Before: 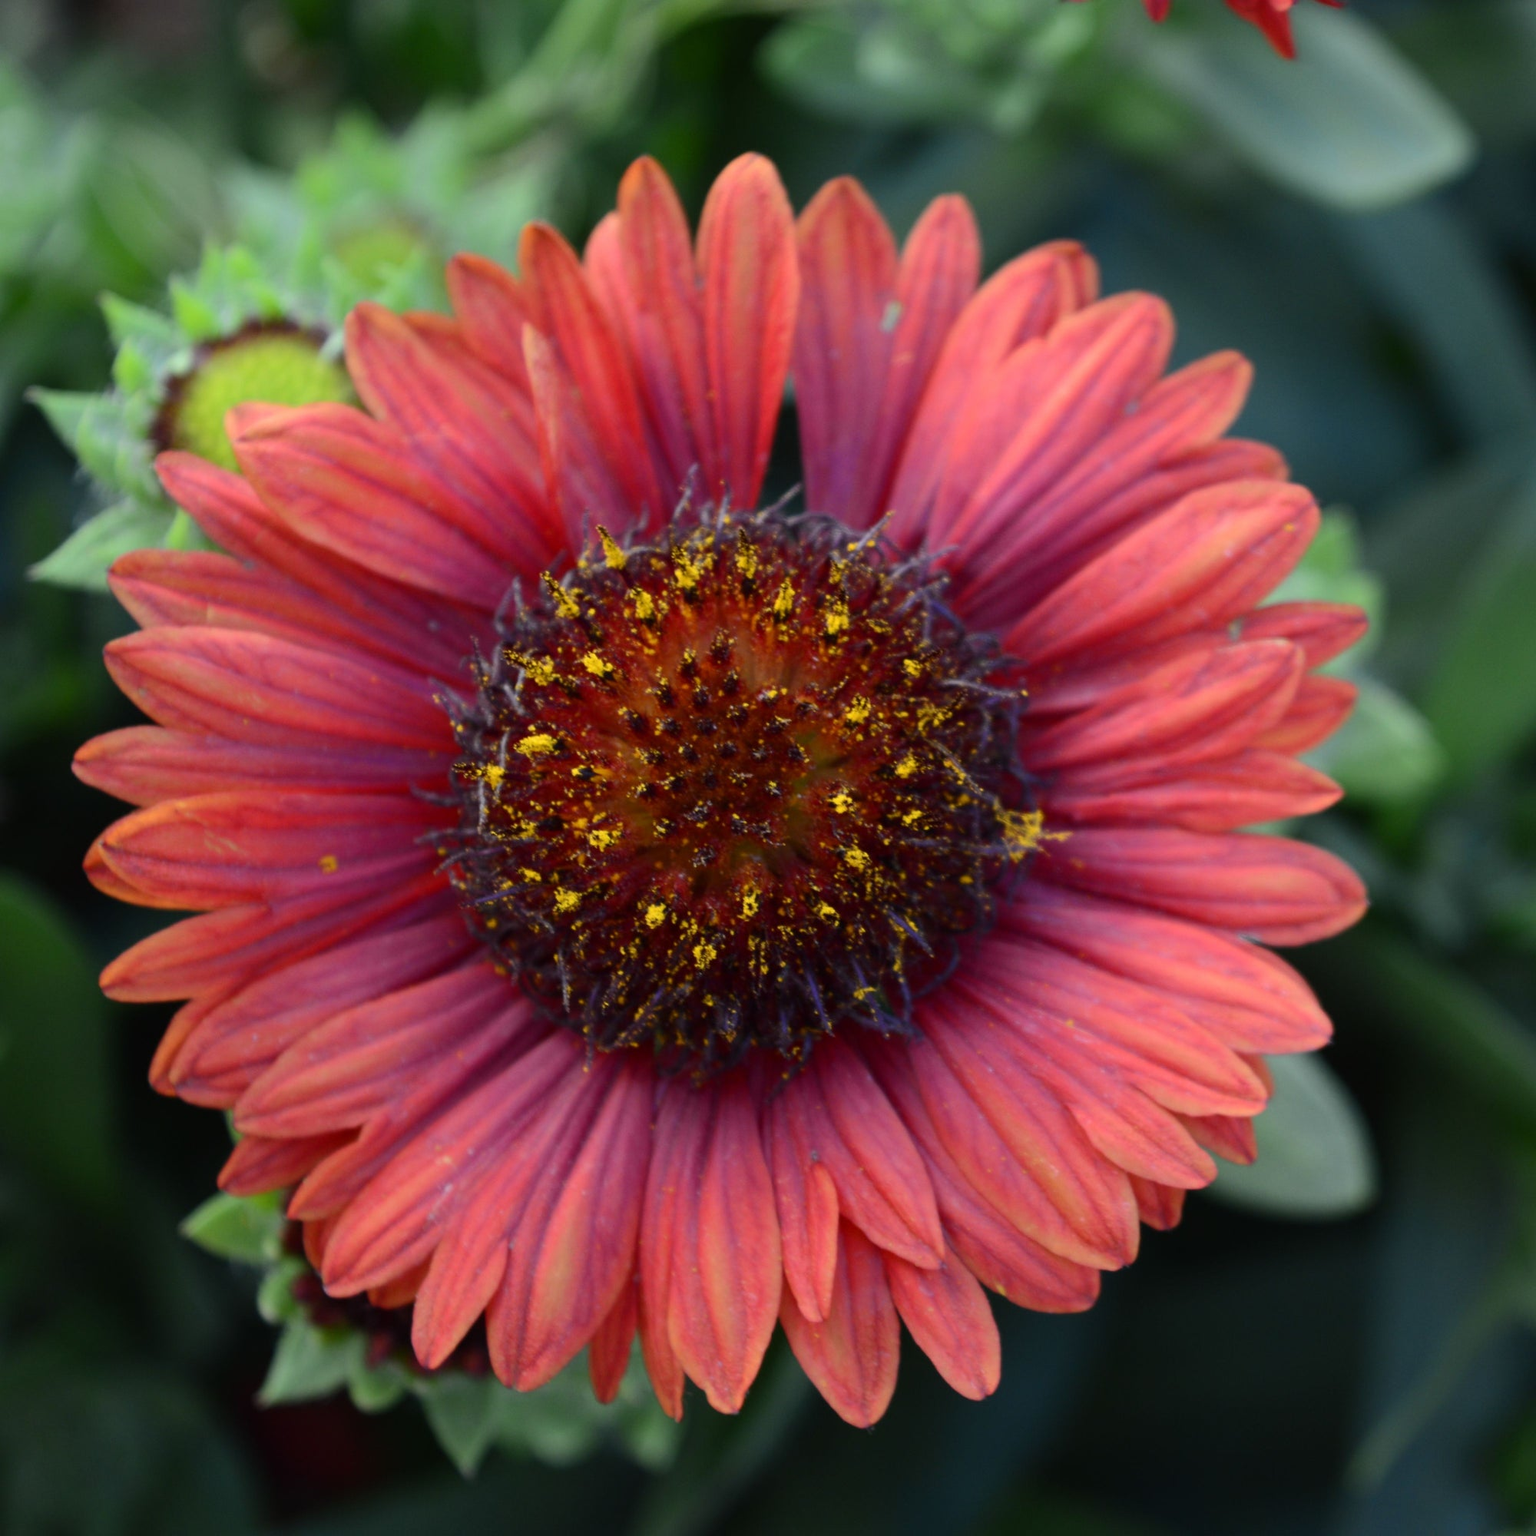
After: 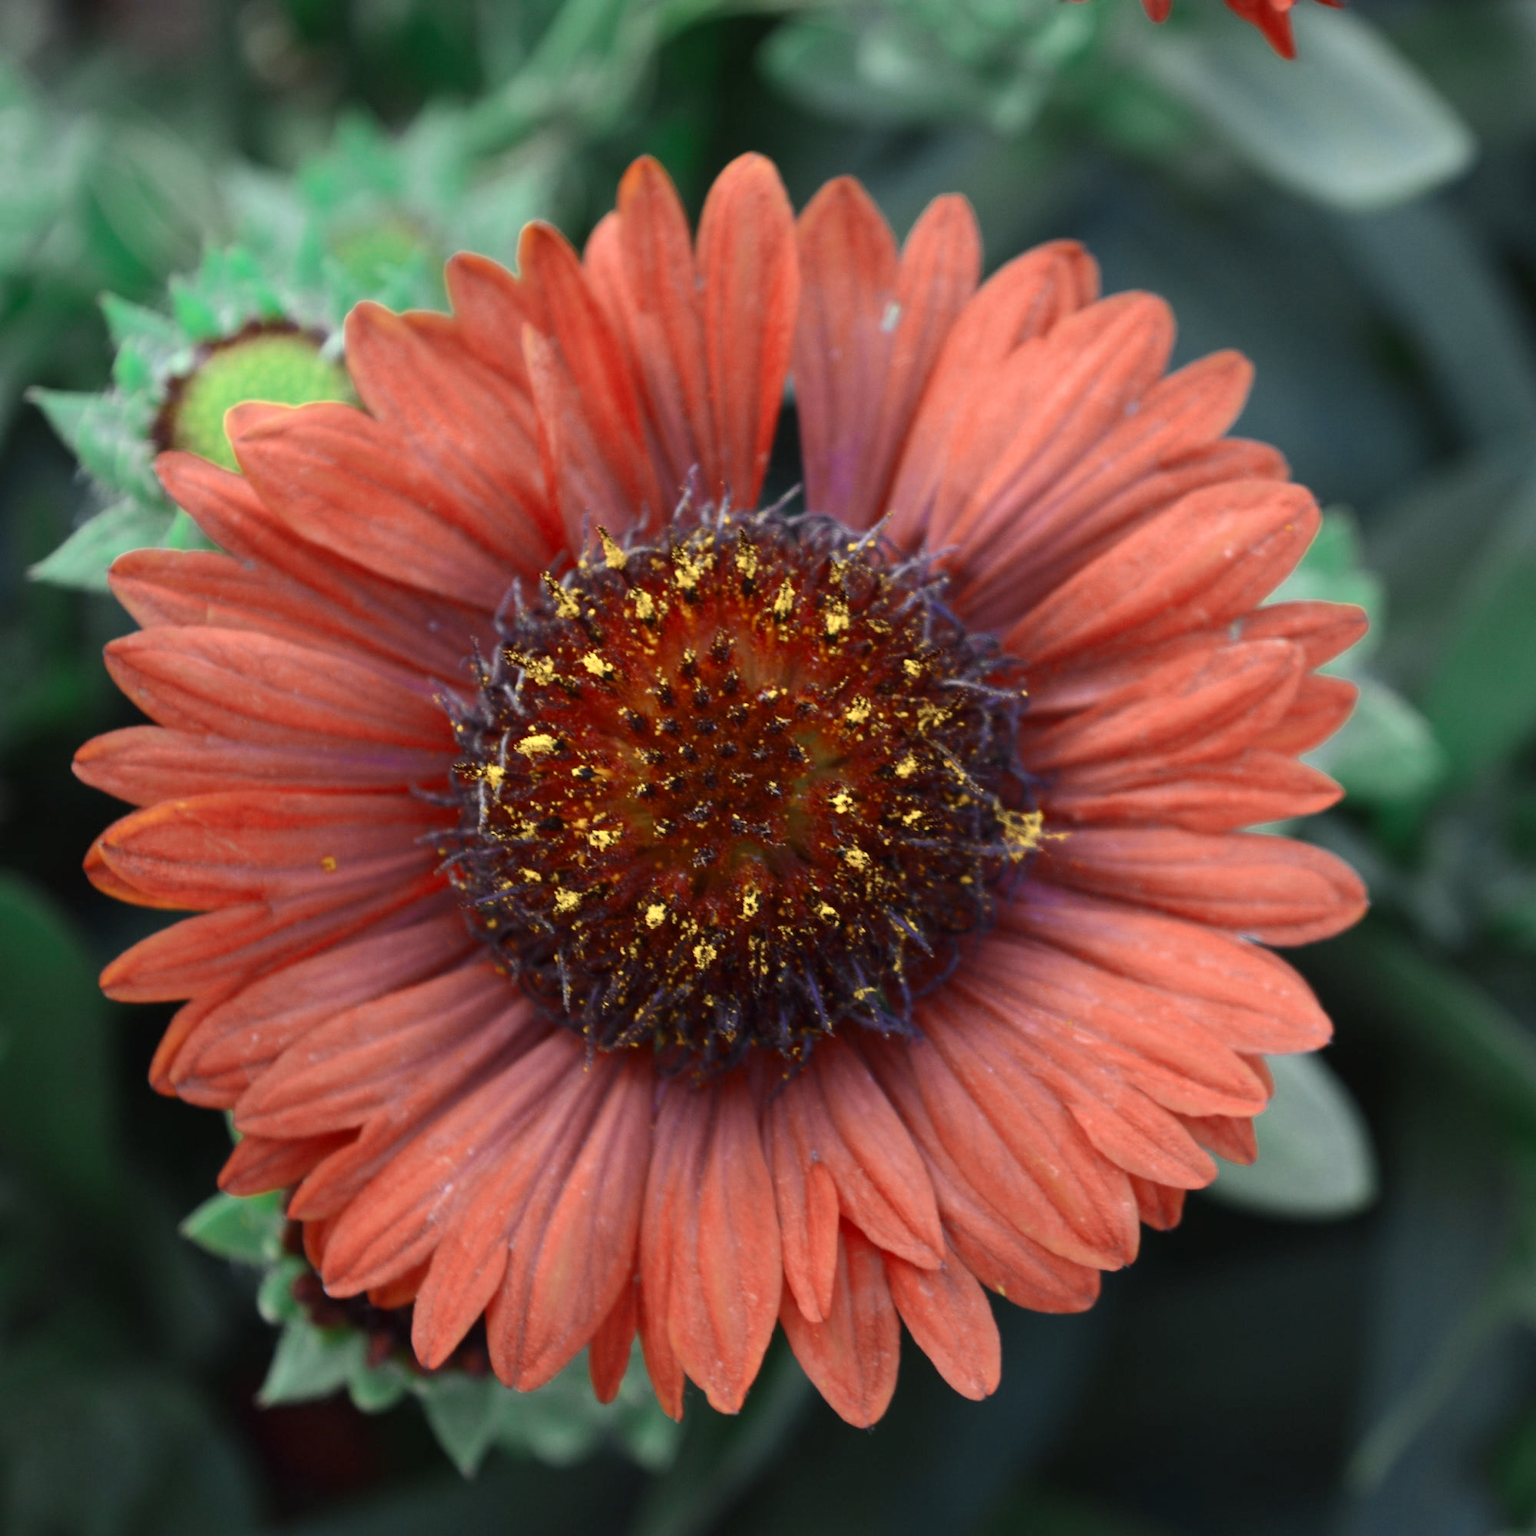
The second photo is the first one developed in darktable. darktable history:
color zones: curves: ch0 [(0, 0.5) (0.125, 0.4) (0.25, 0.5) (0.375, 0.4) (0.5, 0.4) (0.625, 0.35) (0.75, 0.35) (0.875, 0.5)]; ch1 [(0, 0.35) (0.125, 0.45) (0.25, 0.35) (0.375, 0.35) (0.5, 0.35) (0.625, 0.35) (0.75, 0.45) (0.875, 0.35)]; ch2 [(0, 0.6) (0.125, 0.5) (0.25, 0.5) (0.375, 0.6) (0.5, 0.6) (0.625, 0.5) (0.75, 0.5) (0.875, 0.5)]
exposure: exposure 0.566 EV, compensate highlight preservation false
